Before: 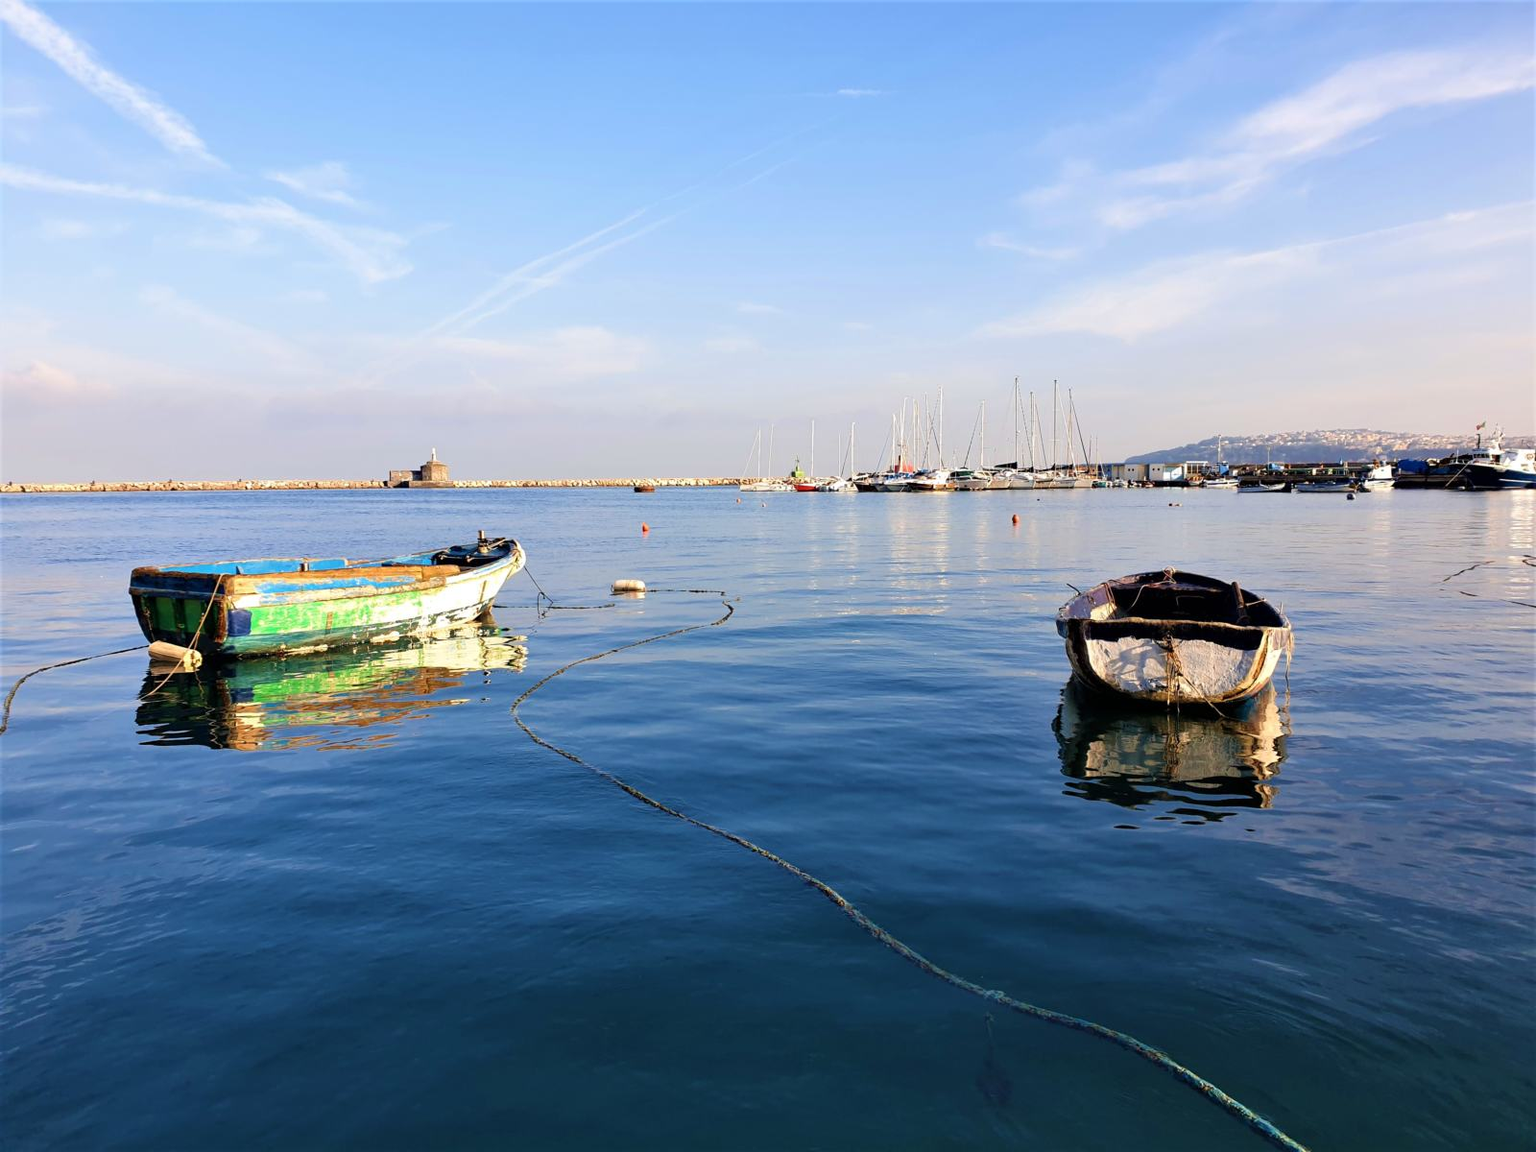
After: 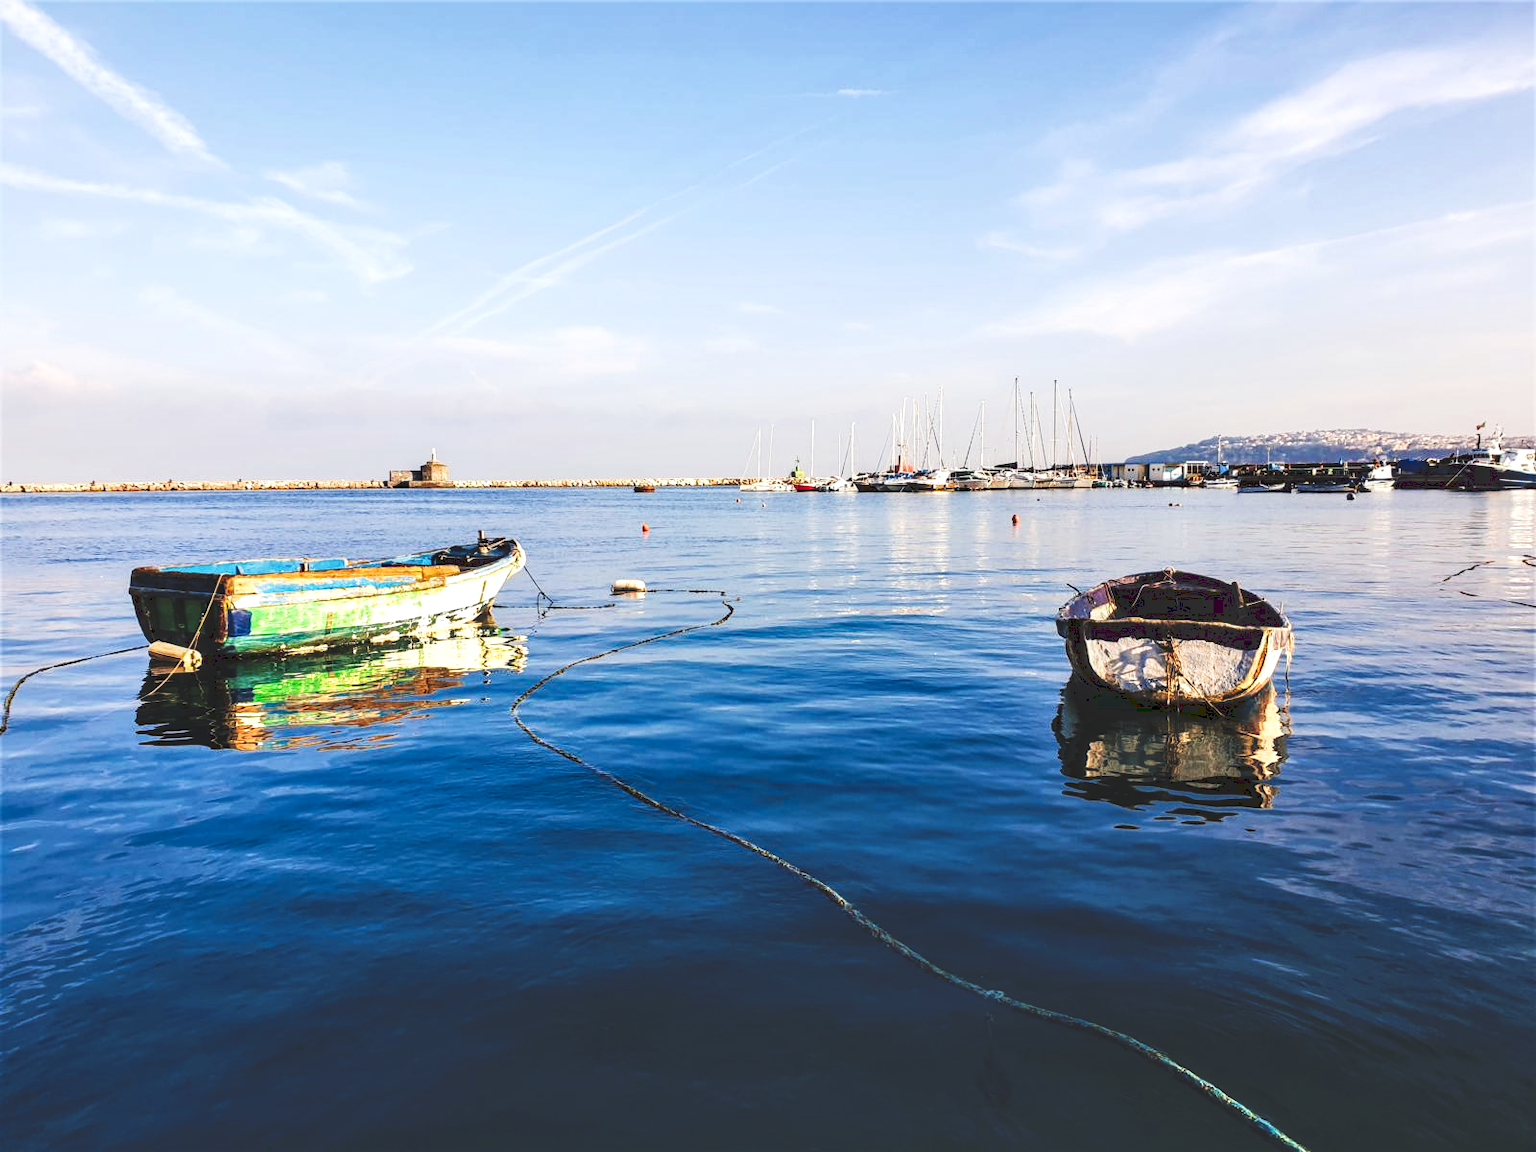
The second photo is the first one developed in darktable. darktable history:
local contrast: detail 150%
tone curve: curves: ch0 [(0, 0) (0.003, 0.183) (0.011, 0.183) (0.025, 0.184) (0.044, 0.188) (0.069, 0.197) (0.1, 0.204) (0.136, 0.212) (0.177, 0.226) (0.224, 0.24) (0.277, 0.273) (0.335, 0.322) (0.399, 0.388) (0.468, 0.468) (0.543, 0.579) (0.623, 0.686) (0.709, 0.792) (0.801, 0.877) (0.898, 0.939) (1, 1)], preserve colors none
